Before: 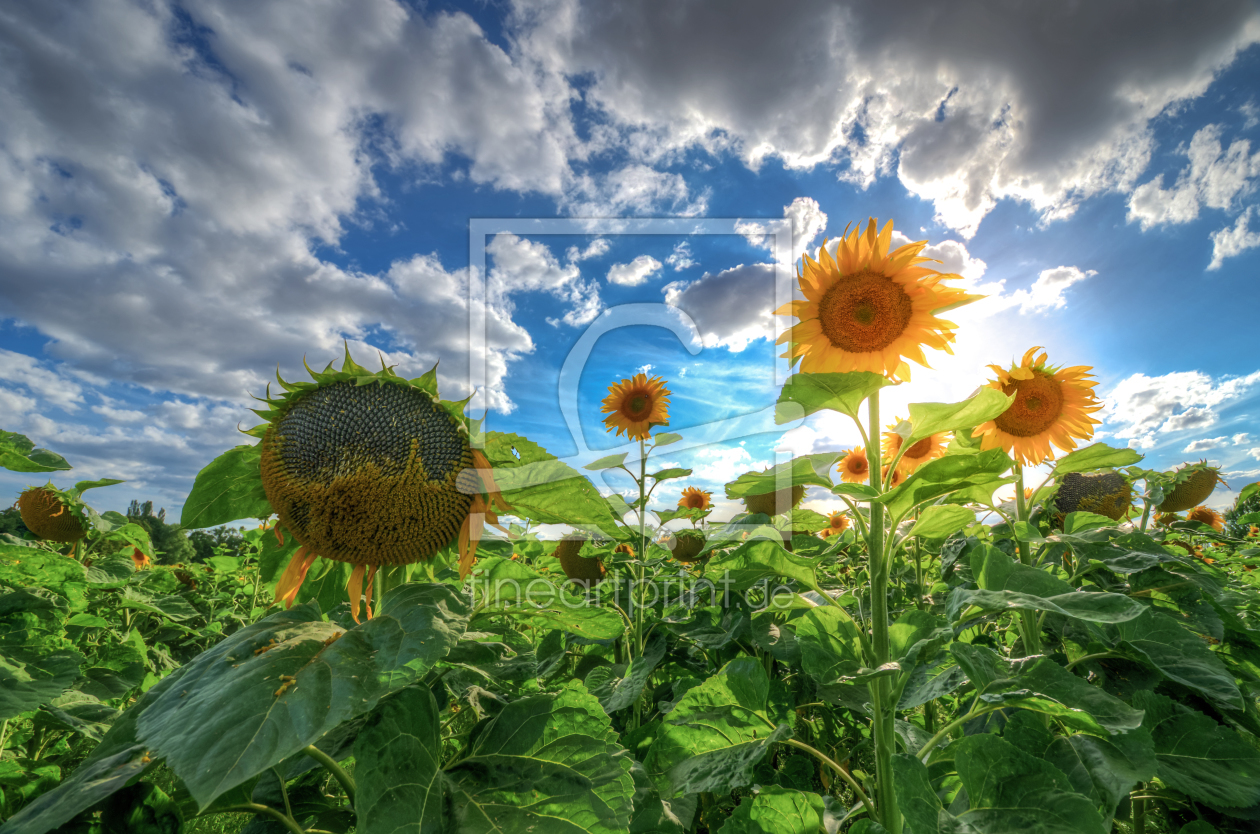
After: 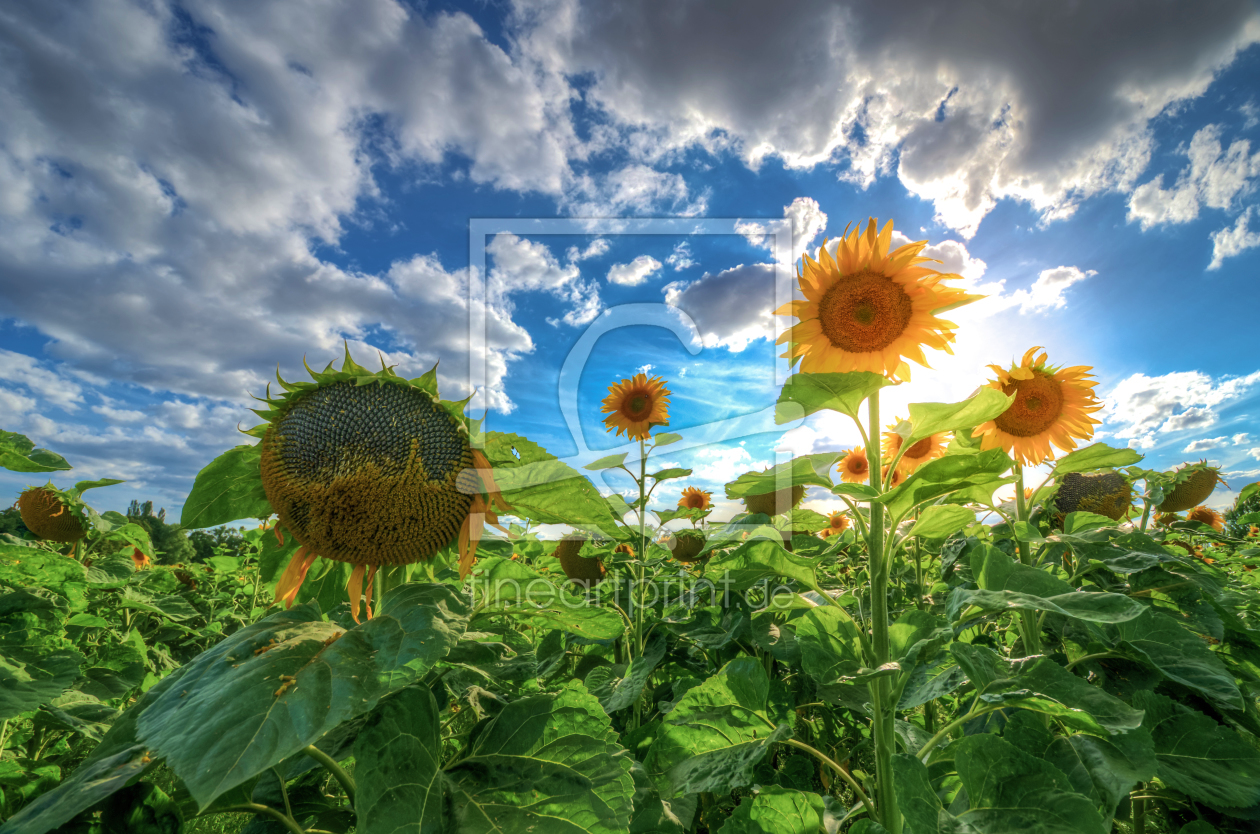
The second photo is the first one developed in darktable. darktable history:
velvia: strength 28.38%
